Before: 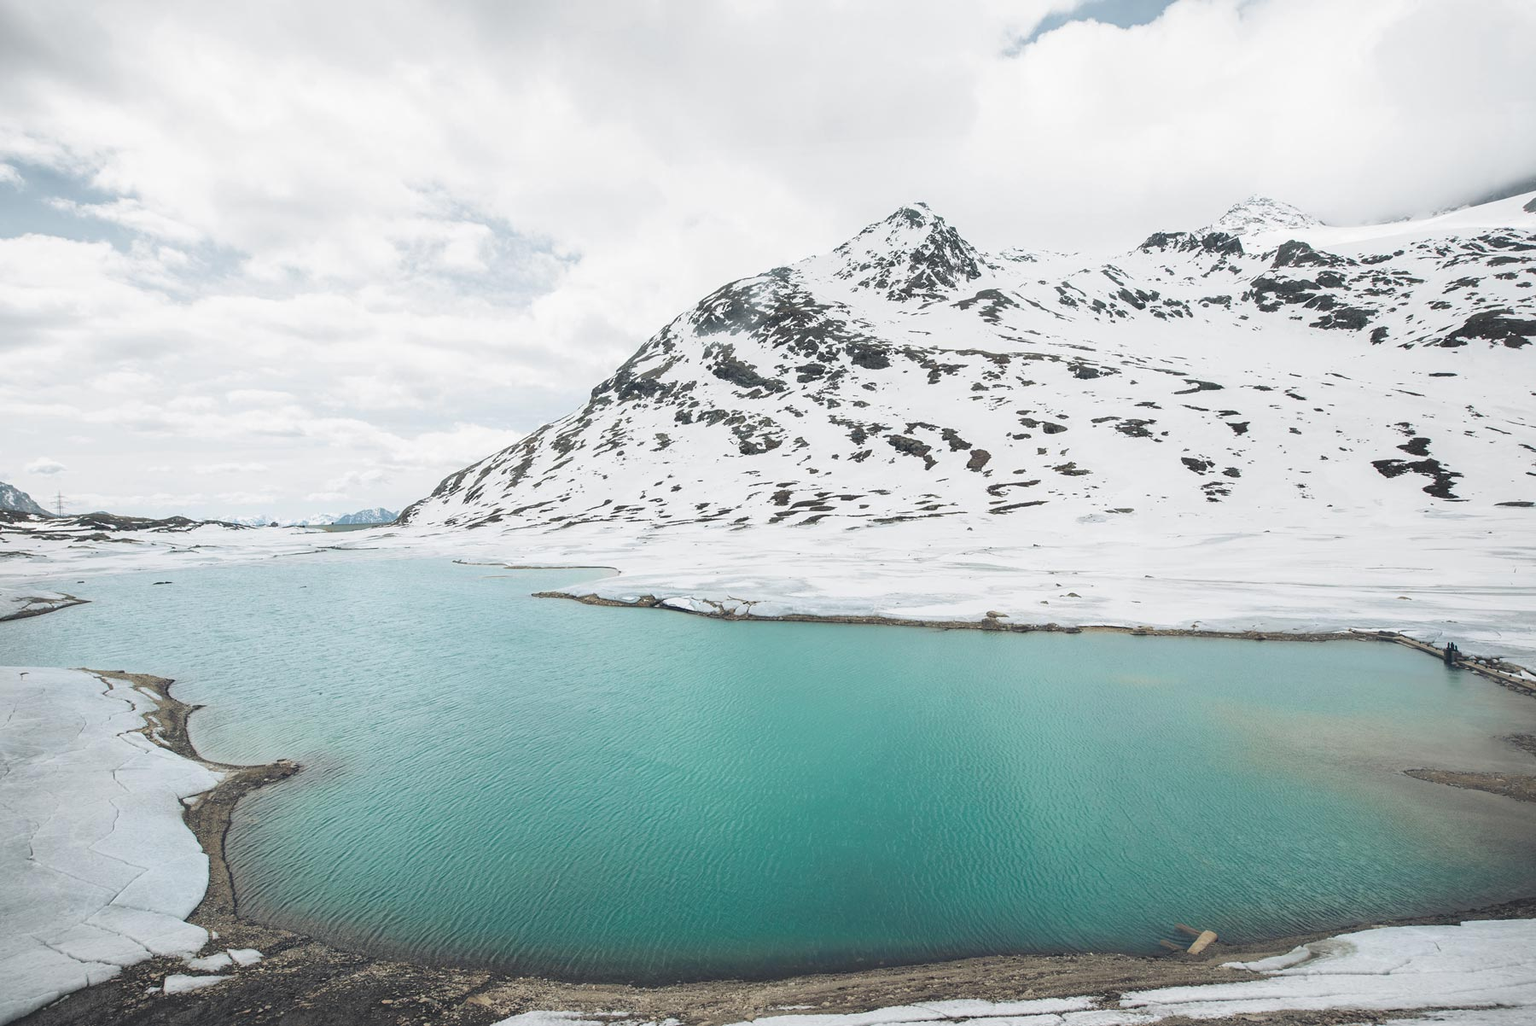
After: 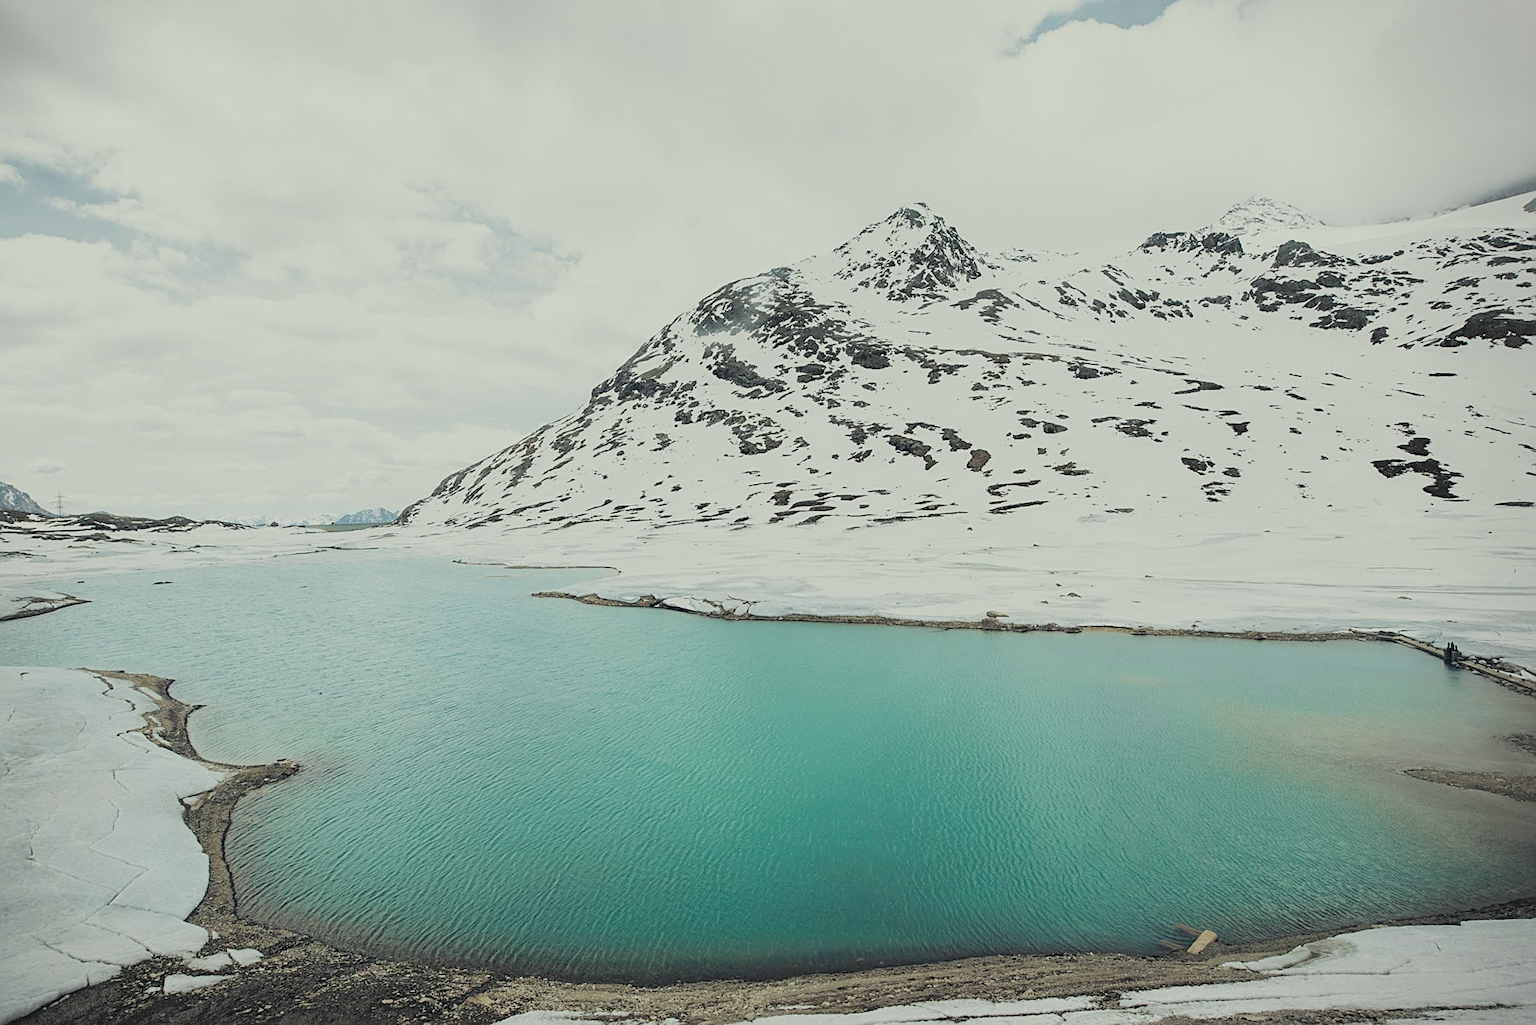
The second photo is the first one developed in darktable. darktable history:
exposure: black level correction 0.001, compensate highlight preservation false
vignetting: fall-off start 97.39%, fall-off radius 78.19%, center (-0.122, -0.004), width/height ratio 1.114
sharpen: on, module defaults
filmic rgb: black relative exposure -7.65 EV, white relative exposure 4.56 EV, hardness 3.61, color science v4 (2020)
color correction: highlights a* -4.29, highlights b* 6.59
